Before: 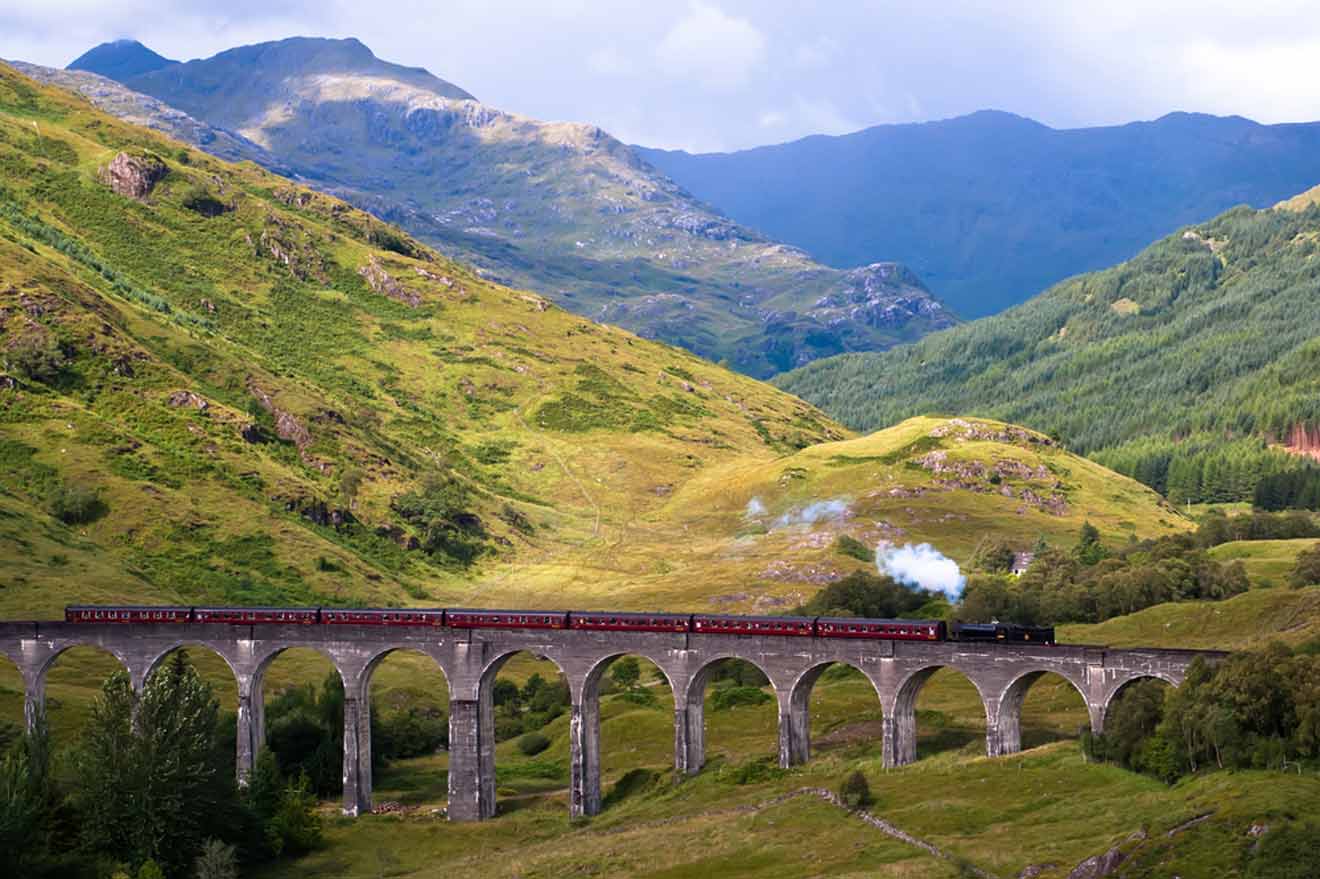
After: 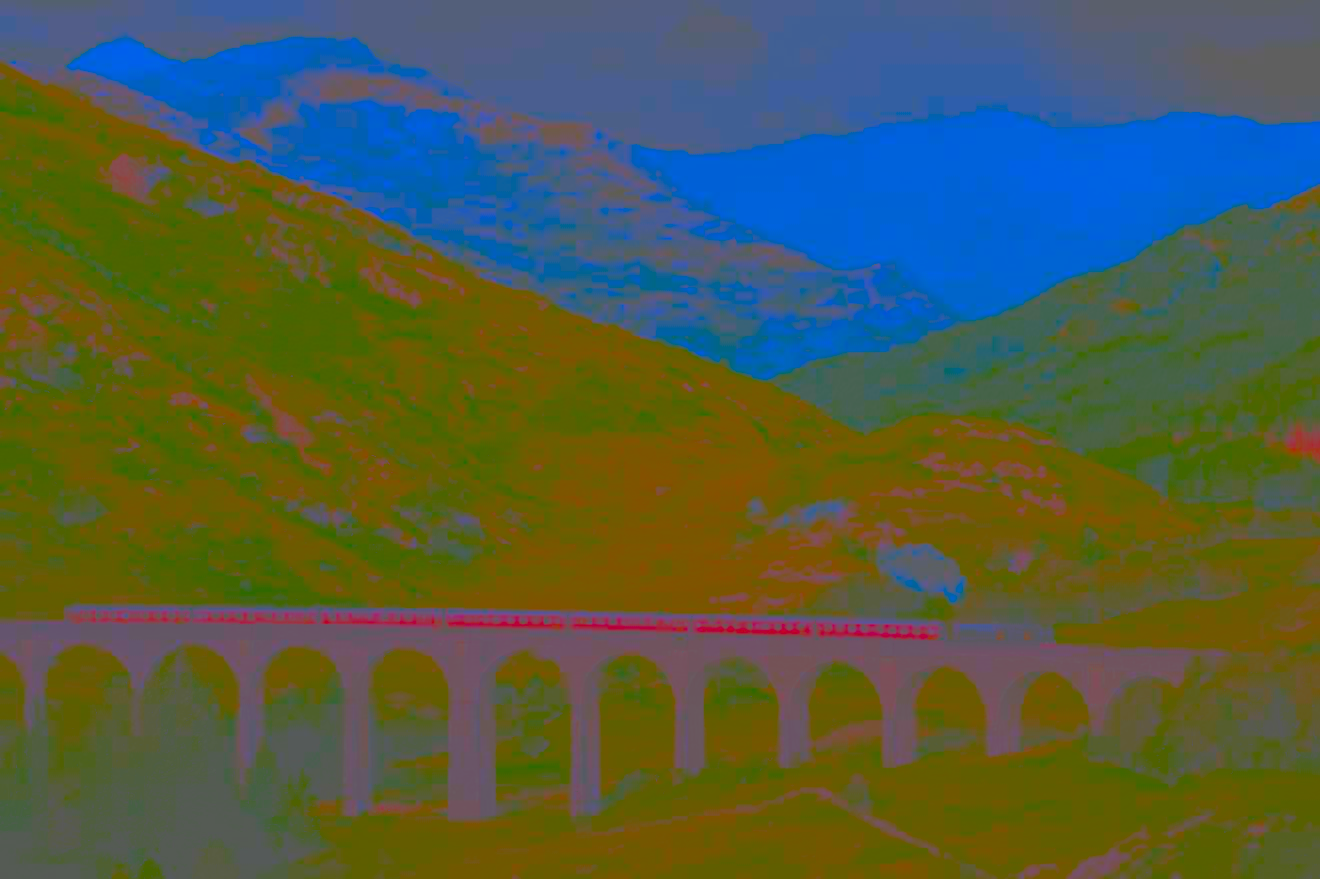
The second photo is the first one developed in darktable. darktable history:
contrast brightness saturation: contrast -0.975, brightness -0.179, saturation 0.743
